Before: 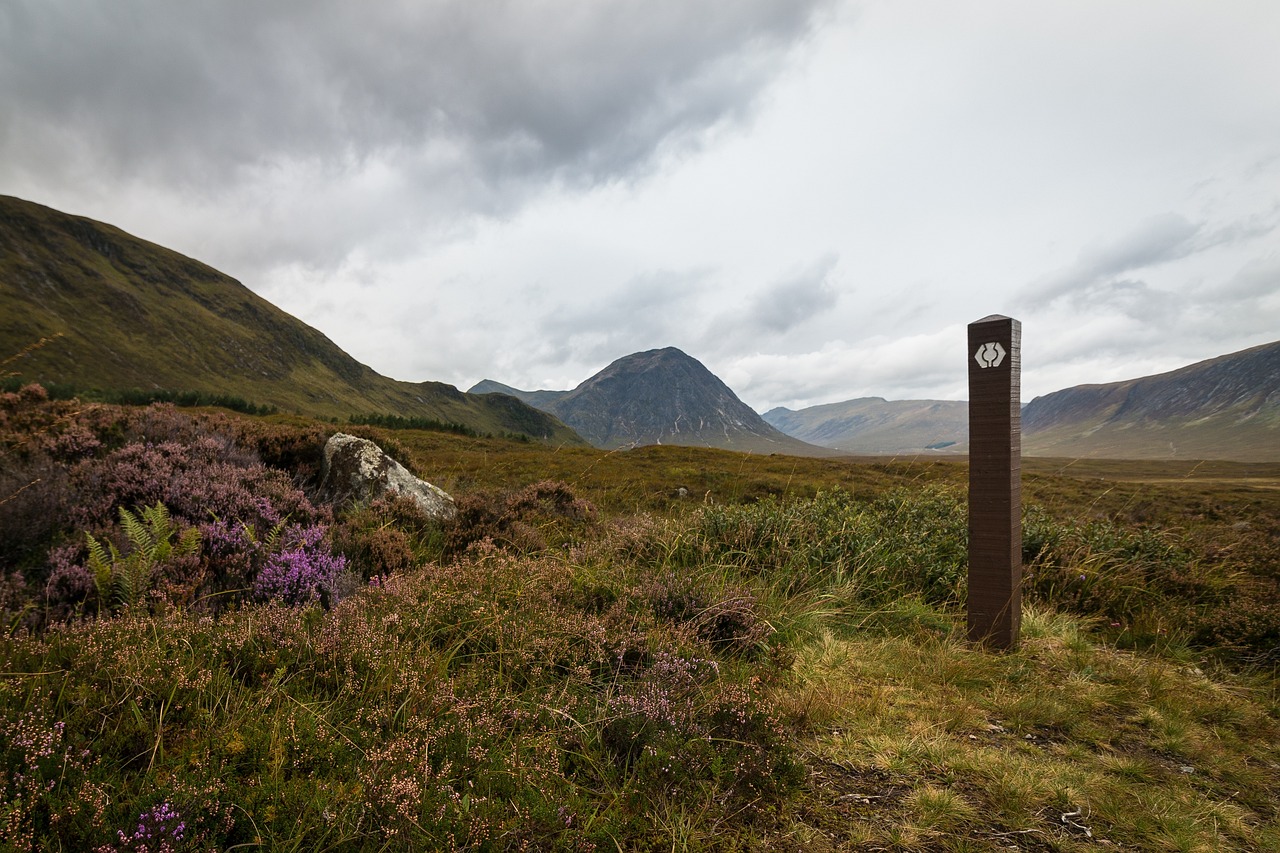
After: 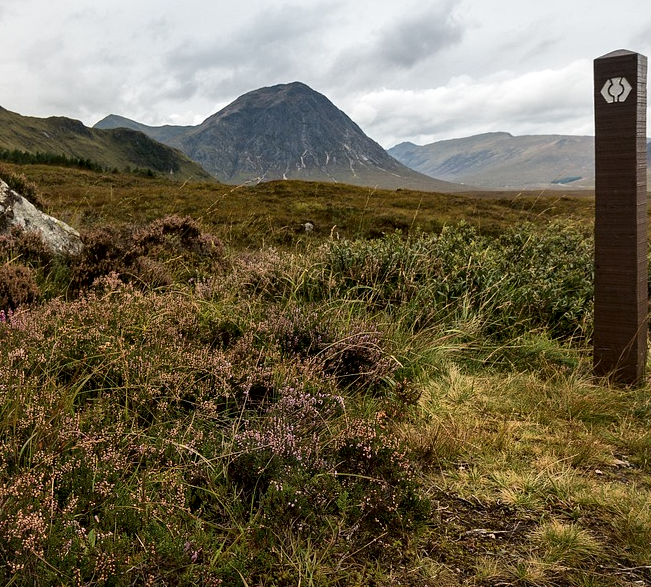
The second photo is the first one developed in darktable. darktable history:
crop and rotate: left 29.264%, top 31.123%, right 19.809%
local contrast: mode bilateral grid, contrast 21, coarseness 50, detail 172%, midtone range 0.2
